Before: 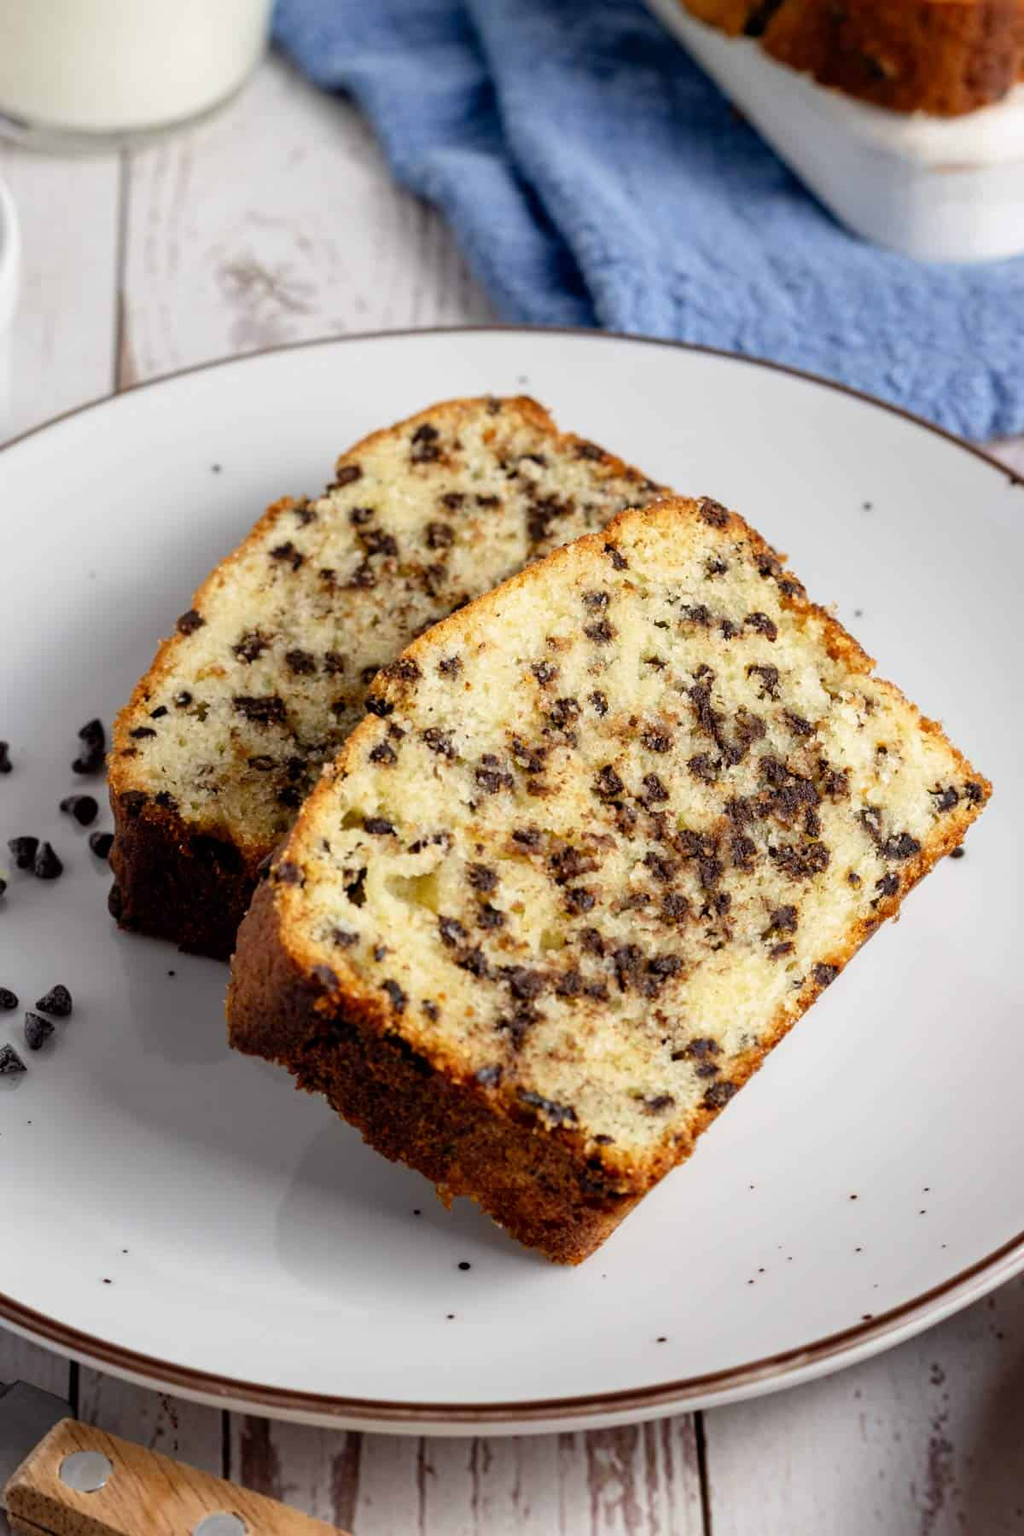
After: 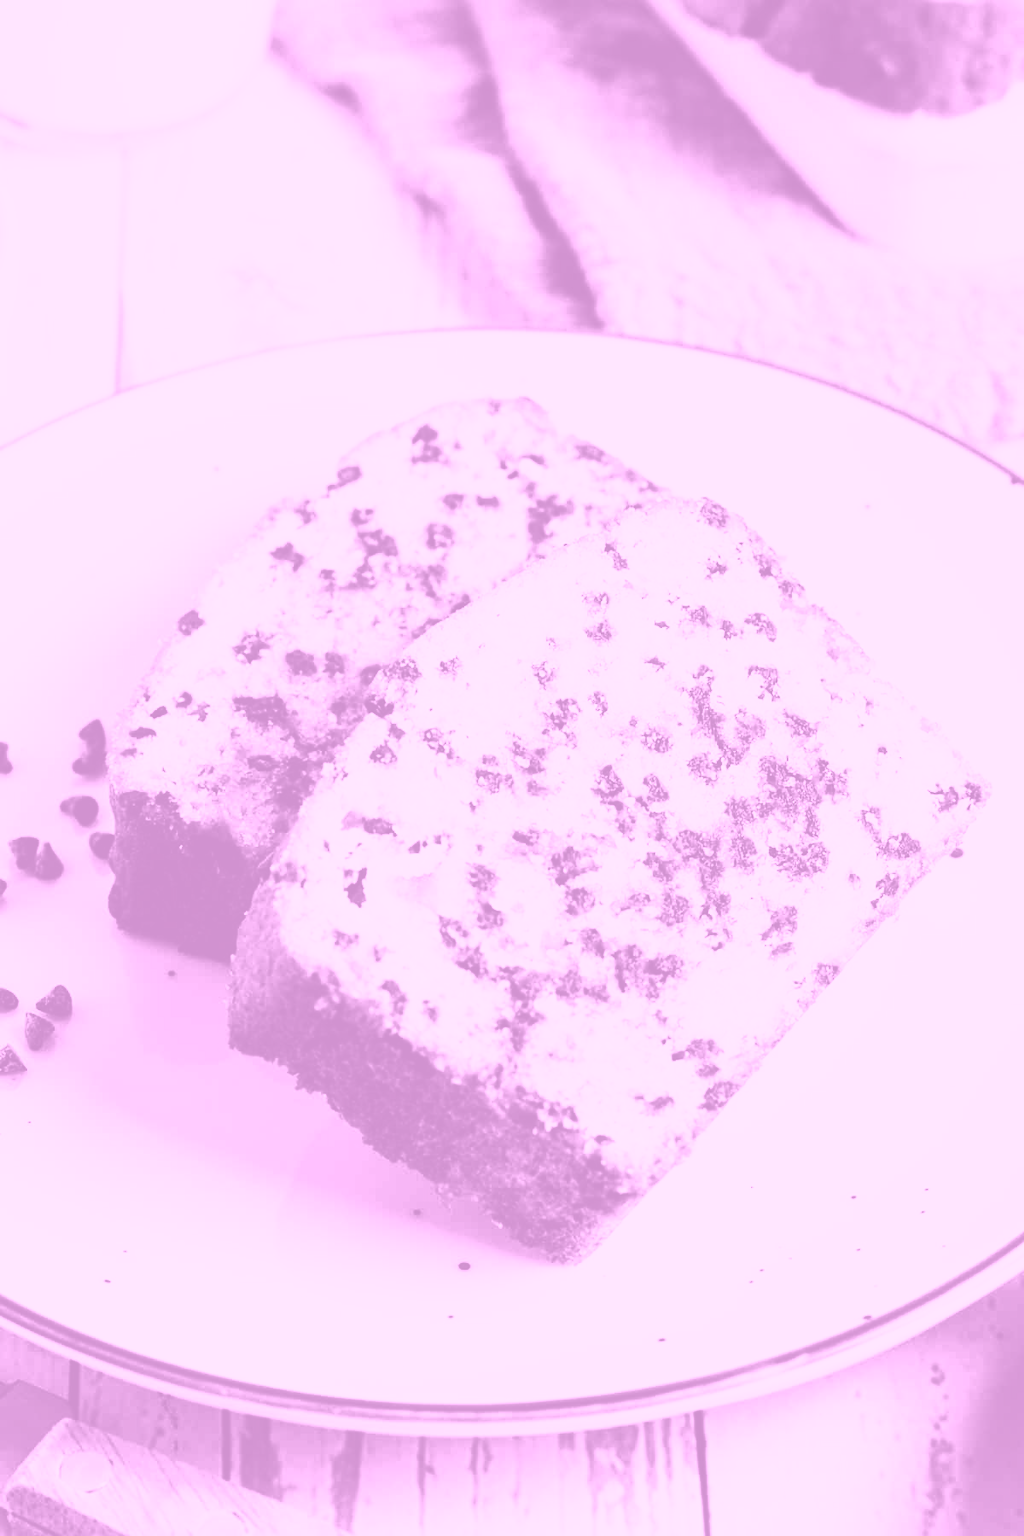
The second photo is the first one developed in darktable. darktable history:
tone equalizer: -8 EV -0.75 EV, -7 EV -0.7 EV, -6 EV -0.6 EV, -5 EV -0.4 EV, -3 EV 0.4 EV, -2 EV 0.6 EV, -1 EV 0.7 EV, +0 EV 0.75 EV, edges refinement/feathering 500, mask exposure compensation -1.57 EV, preserve details no
base curve: curves: ch0 [(0, 0) (0.032, 0.037) (0.105, 0.228) (0.435, 0.76) (0.856, 0.983) (1, 1)], preserve colors none
colorize: hue 331.2°, saturation 75%, source mix 30.28%, lightness 70.52%, version 1
